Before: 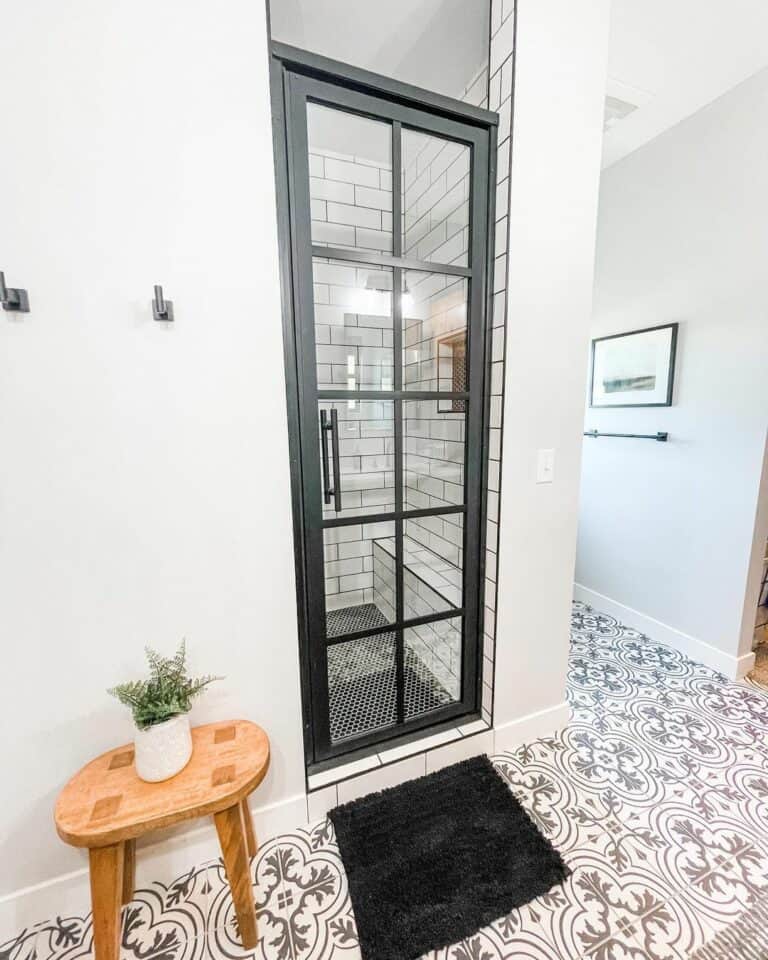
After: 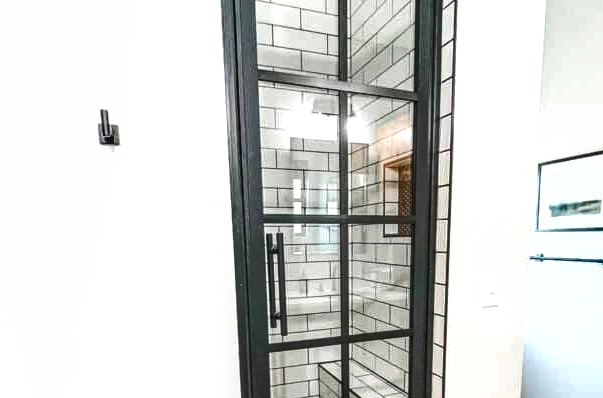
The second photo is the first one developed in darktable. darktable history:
crop: left 7.036%, top 18.398%, right 14.379%, bottom 40.043%
shadows and highlights: radius 133.83, soften with gaussian
contrast brightness saturation: contrast 0.04, saturation 0.16
local contrast: highlights 55%, shadows 52%, detail 130%, midtone range 0.452
exposure: exposure 0.4 EV, compensate highlight preservation false
